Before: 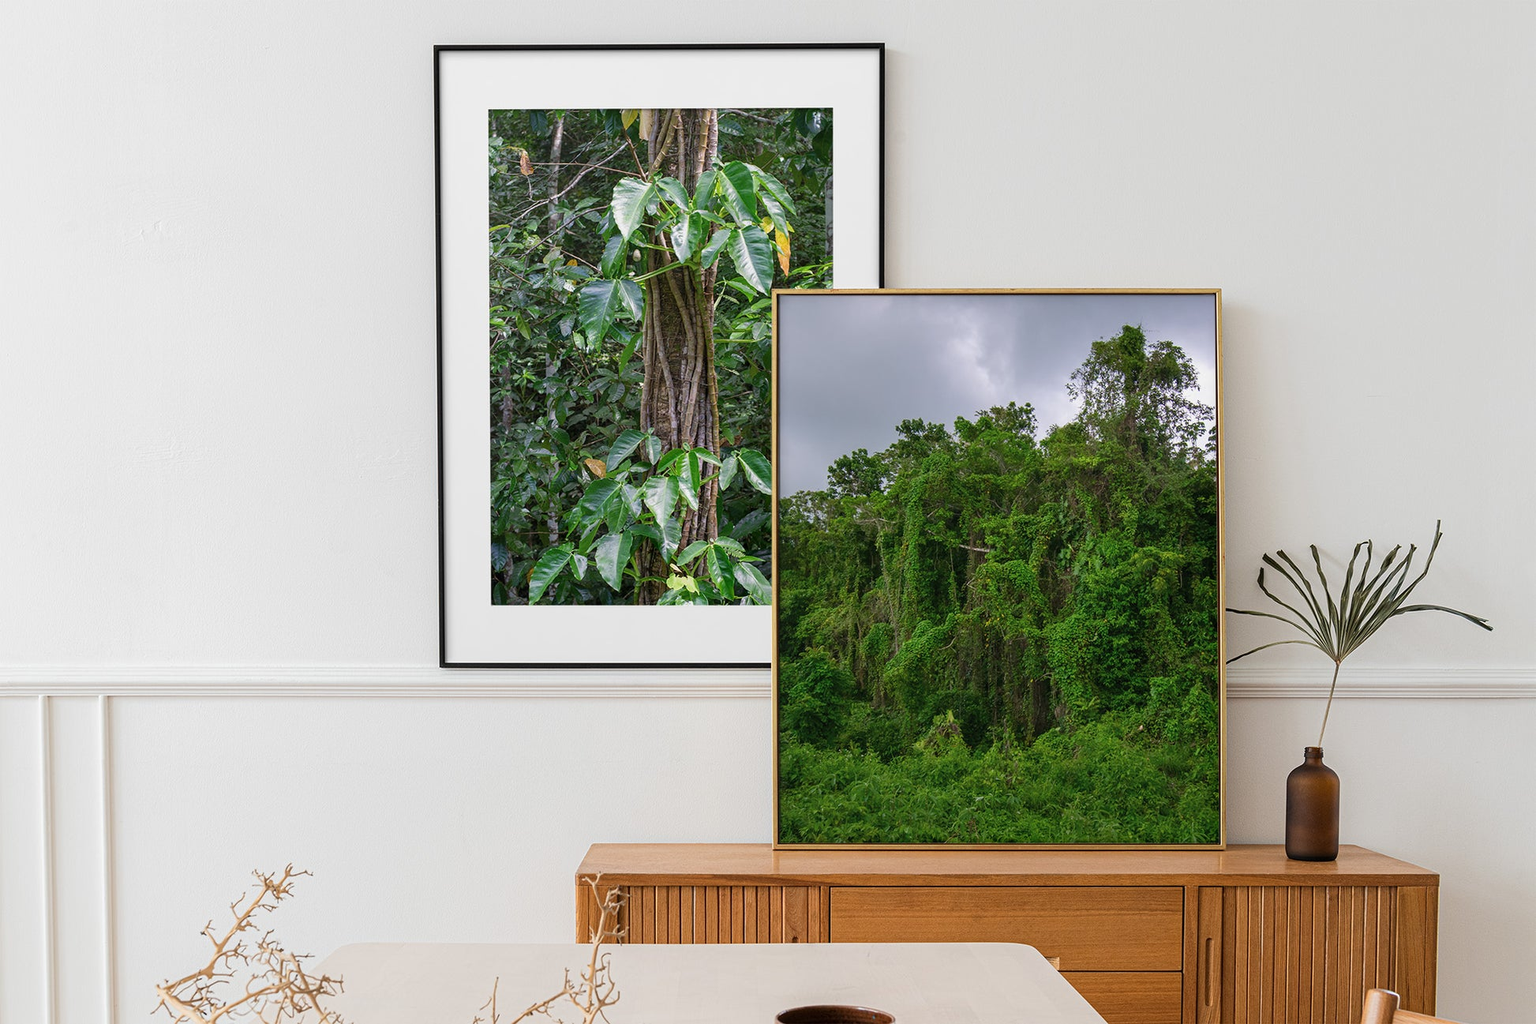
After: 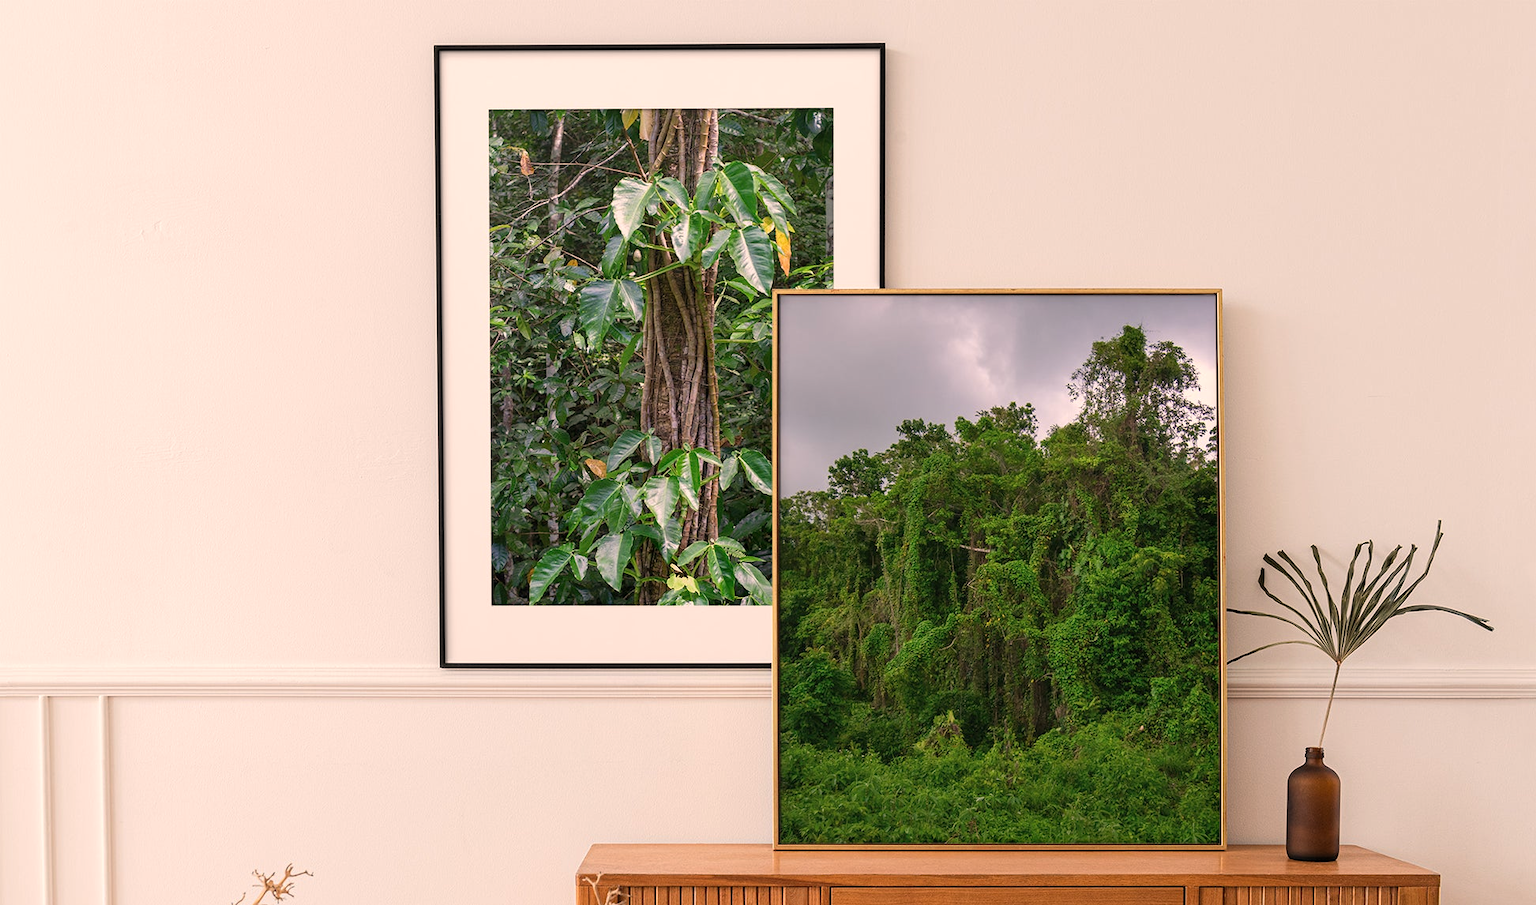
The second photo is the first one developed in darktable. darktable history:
crop and rotate: top 0%, bottom 11.49%
white balance: red 1.127, blue 0.943
